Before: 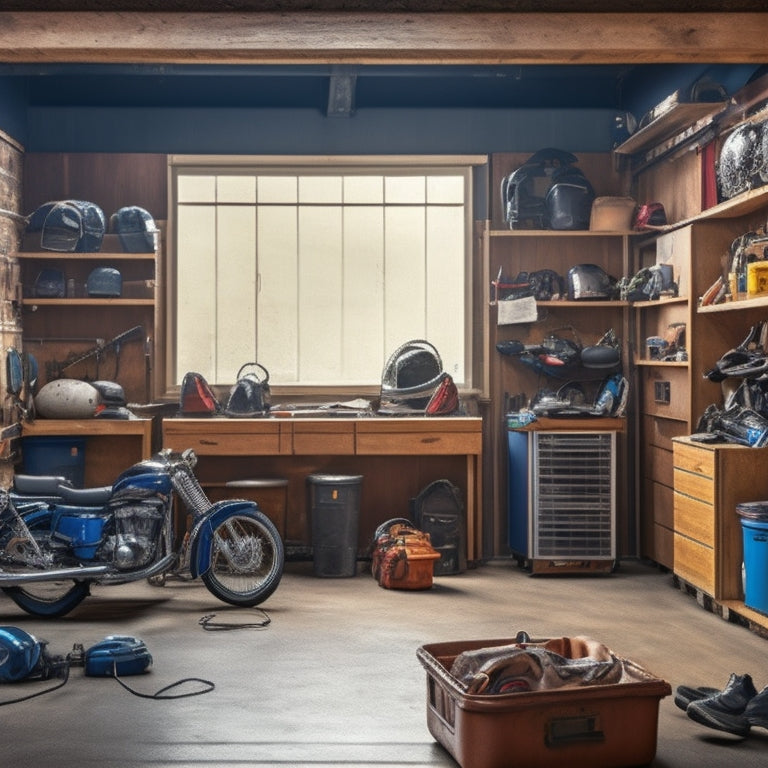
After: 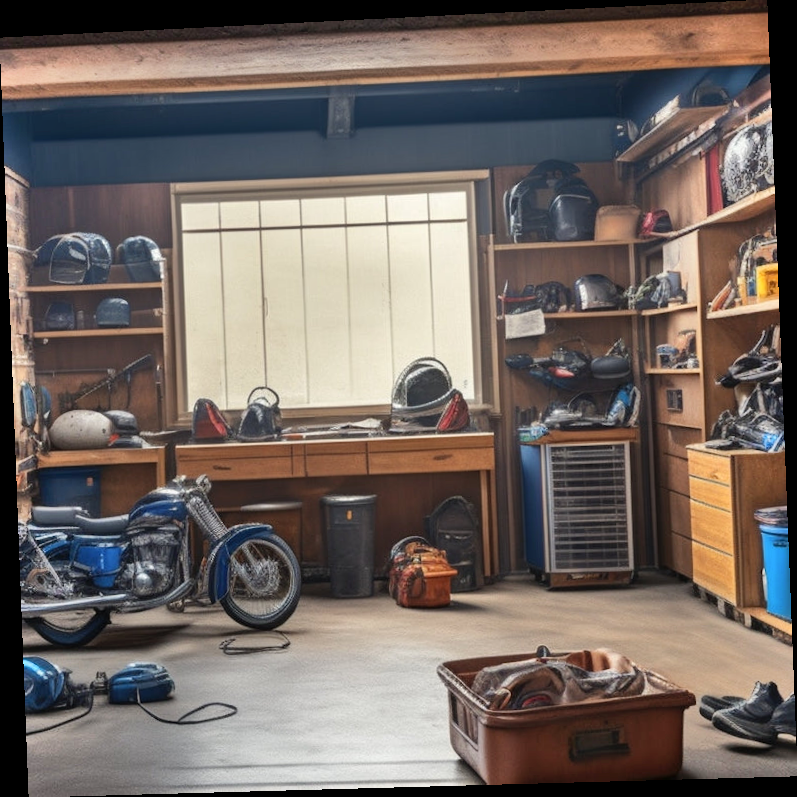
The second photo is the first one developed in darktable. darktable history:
rotate and perspective: rotation -2.22°, lens shift (horizontal) -0.022, automatic cropping off
shadows and highlights: soften with gaussian
